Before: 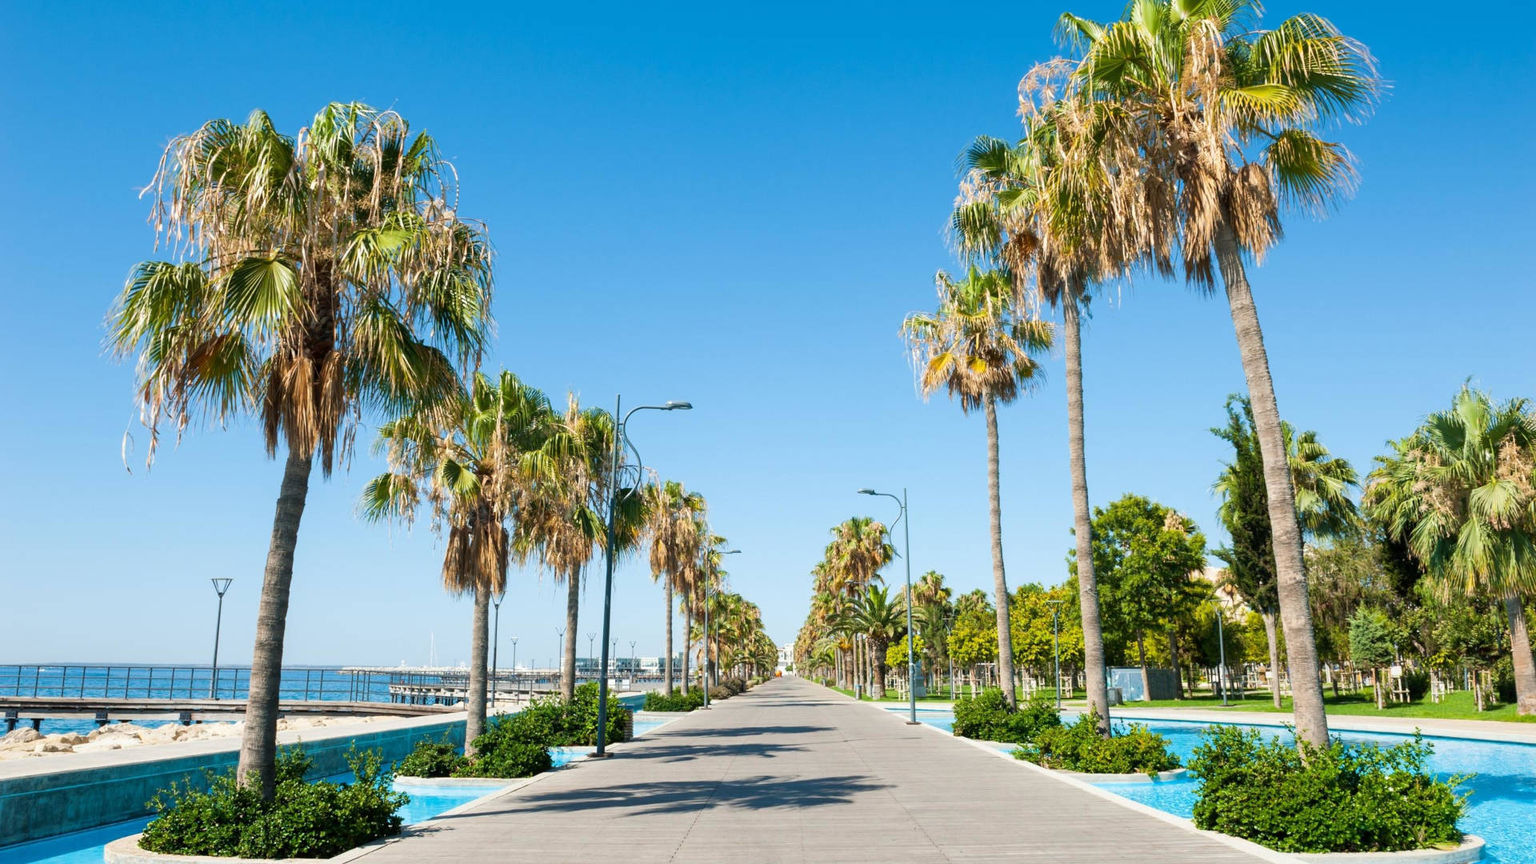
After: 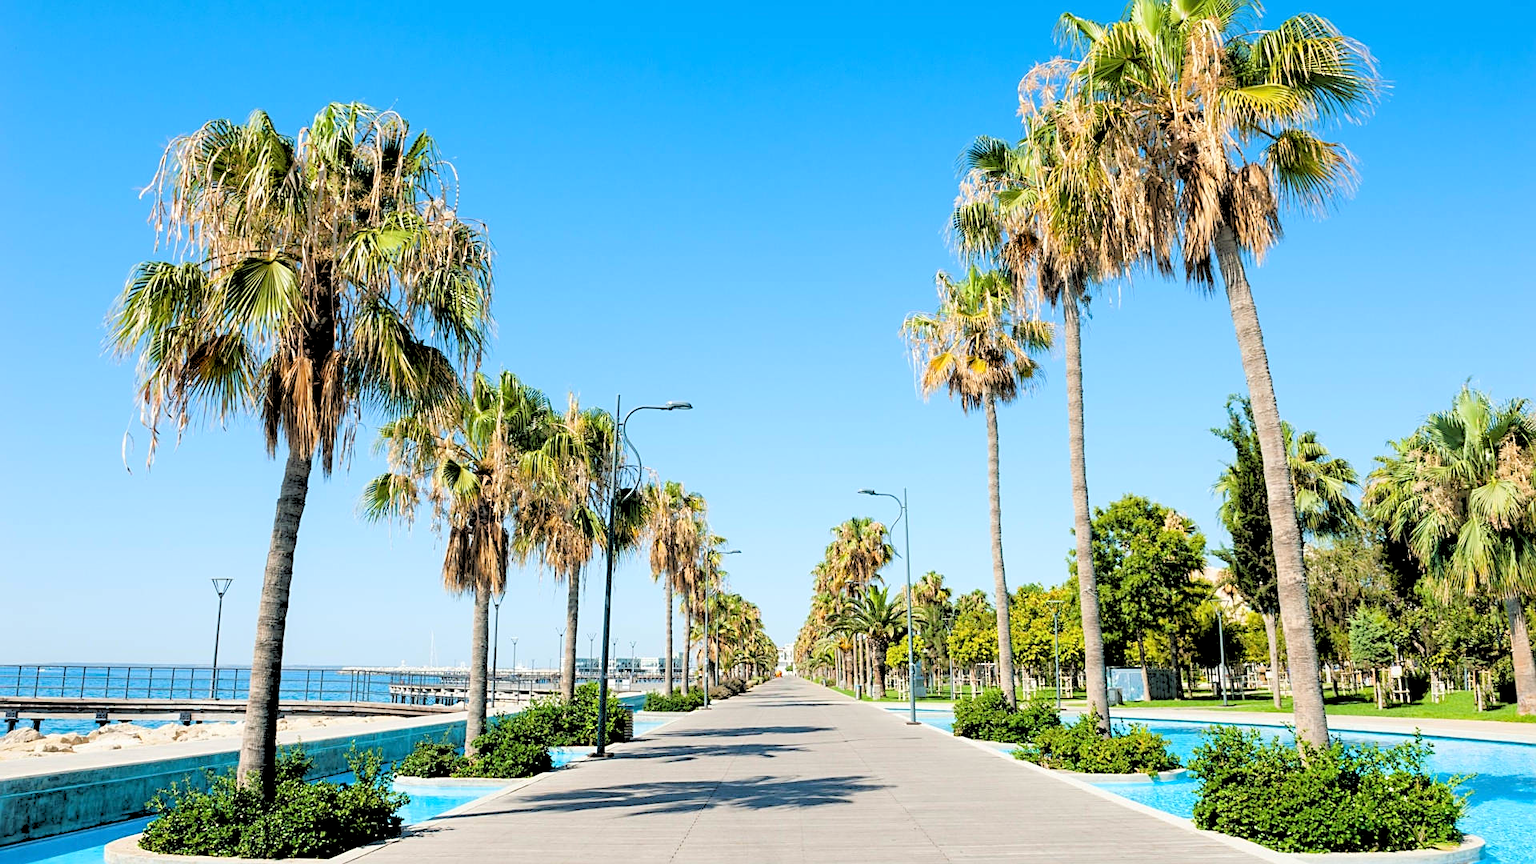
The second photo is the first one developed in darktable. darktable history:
sharpen: on, module defaults
rgb levels: levels [[0.027, 0.429, 0.996], [0, 0.5, 1], [0, 0.5, 1]]
